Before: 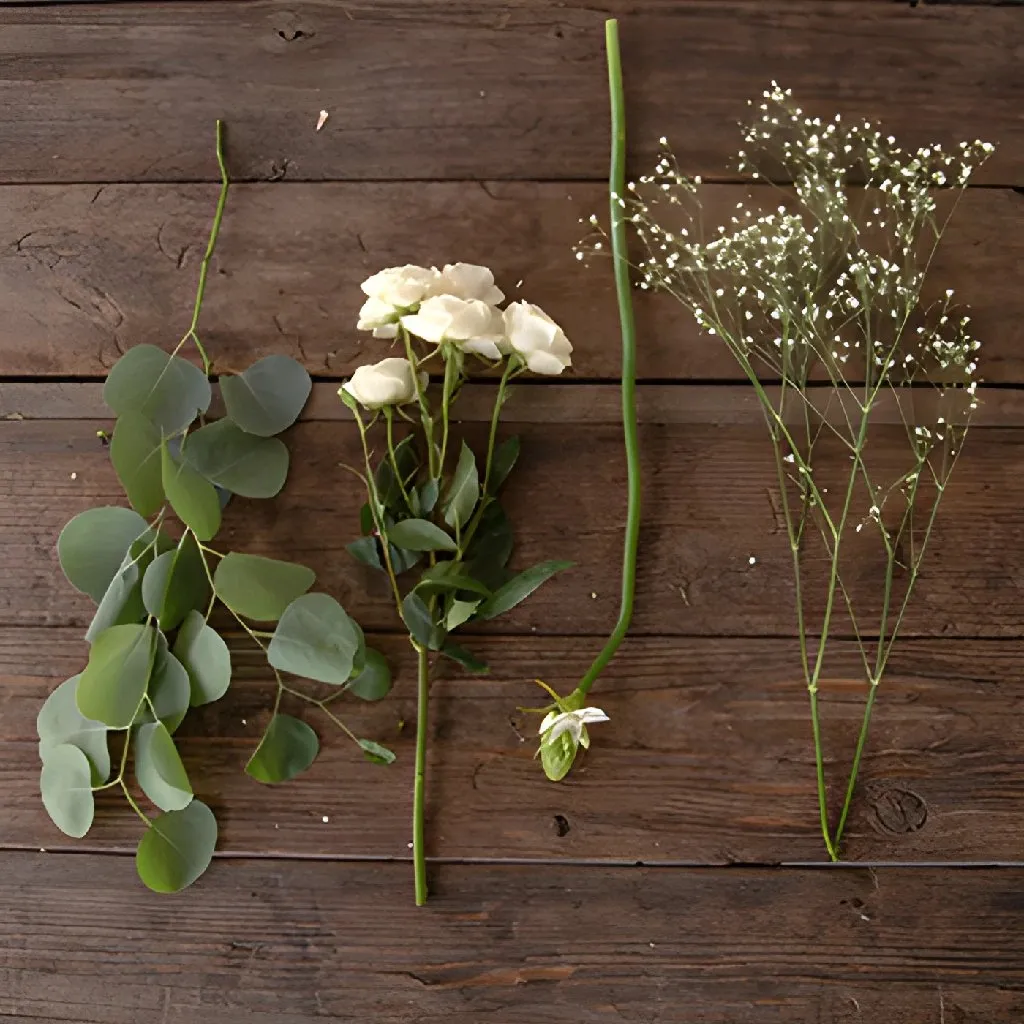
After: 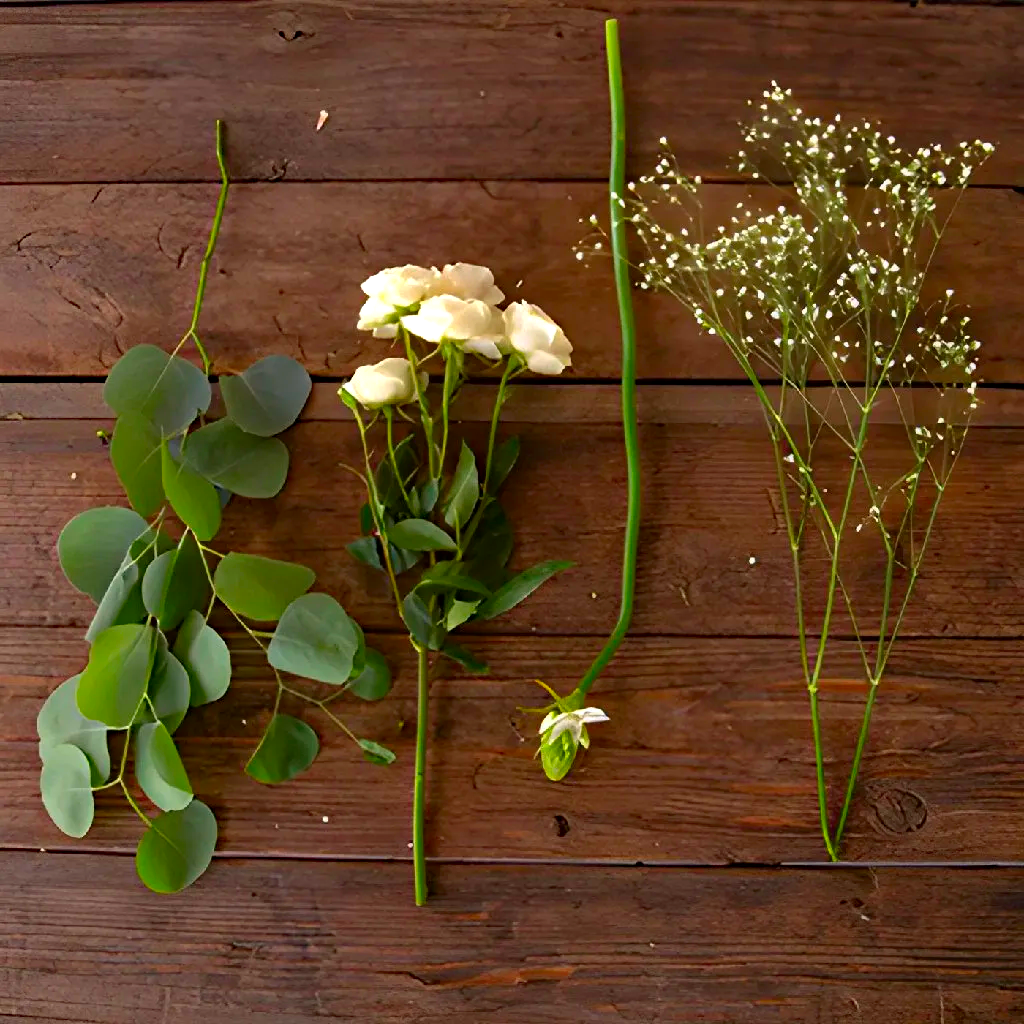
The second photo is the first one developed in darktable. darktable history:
color correction: highlights b* 0.001, saturation 1.8
haze removal: compatibility mode true, adaptive false
